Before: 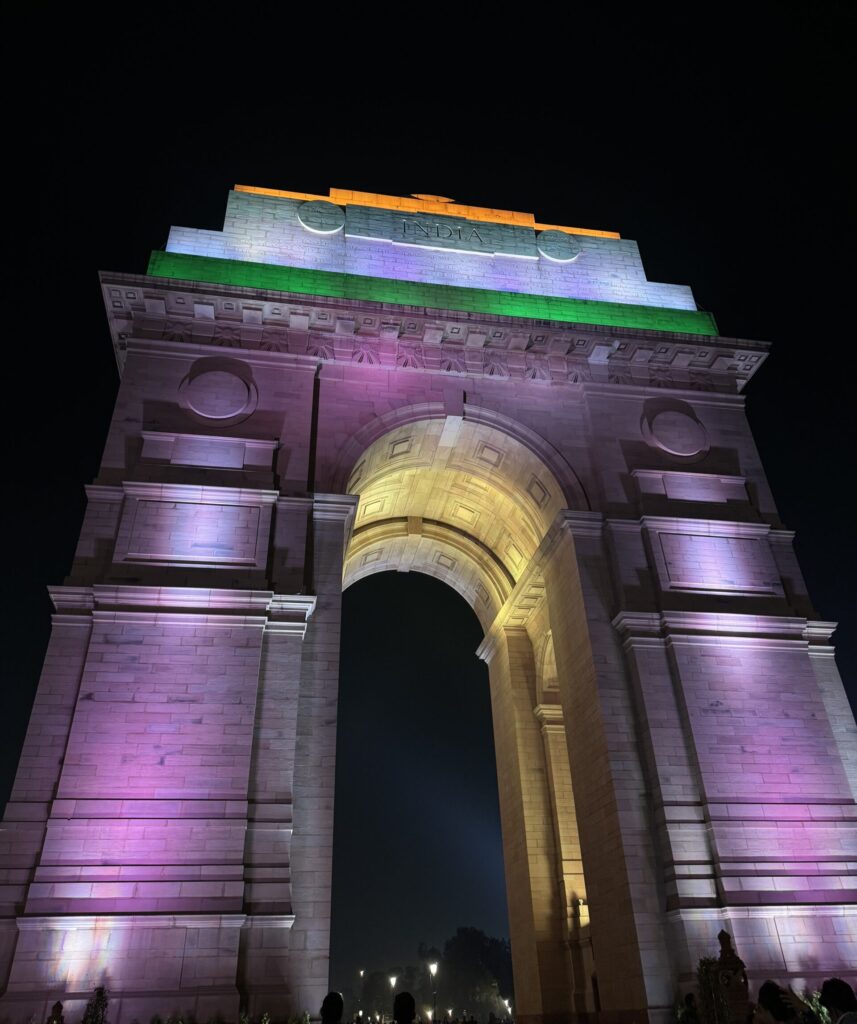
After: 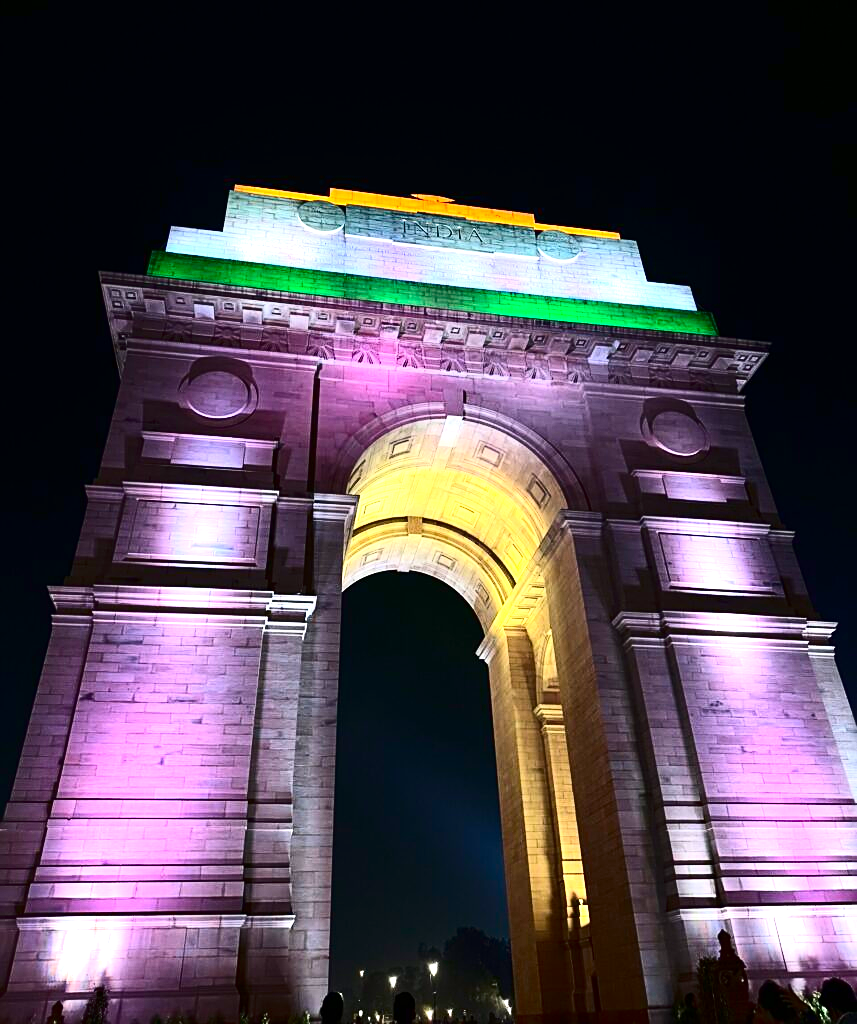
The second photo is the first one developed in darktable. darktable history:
contrast brightness saturation: contrast 0.309, brightness -0.07, saturation 0.175
exposure: black level correction 0, exposure 1.103 EV, compensate highlight preservation false
sharpen: on, module defaults
